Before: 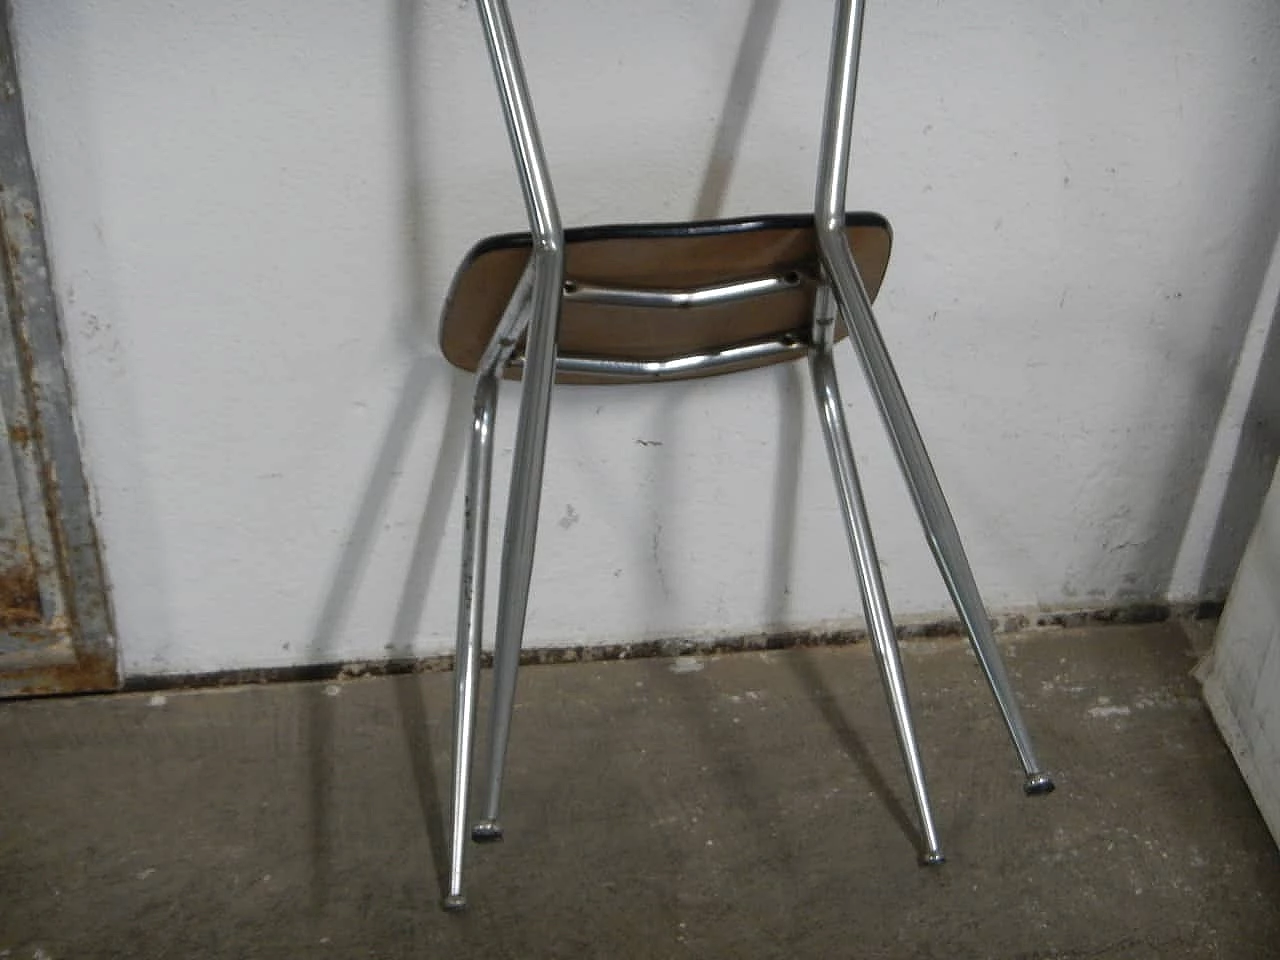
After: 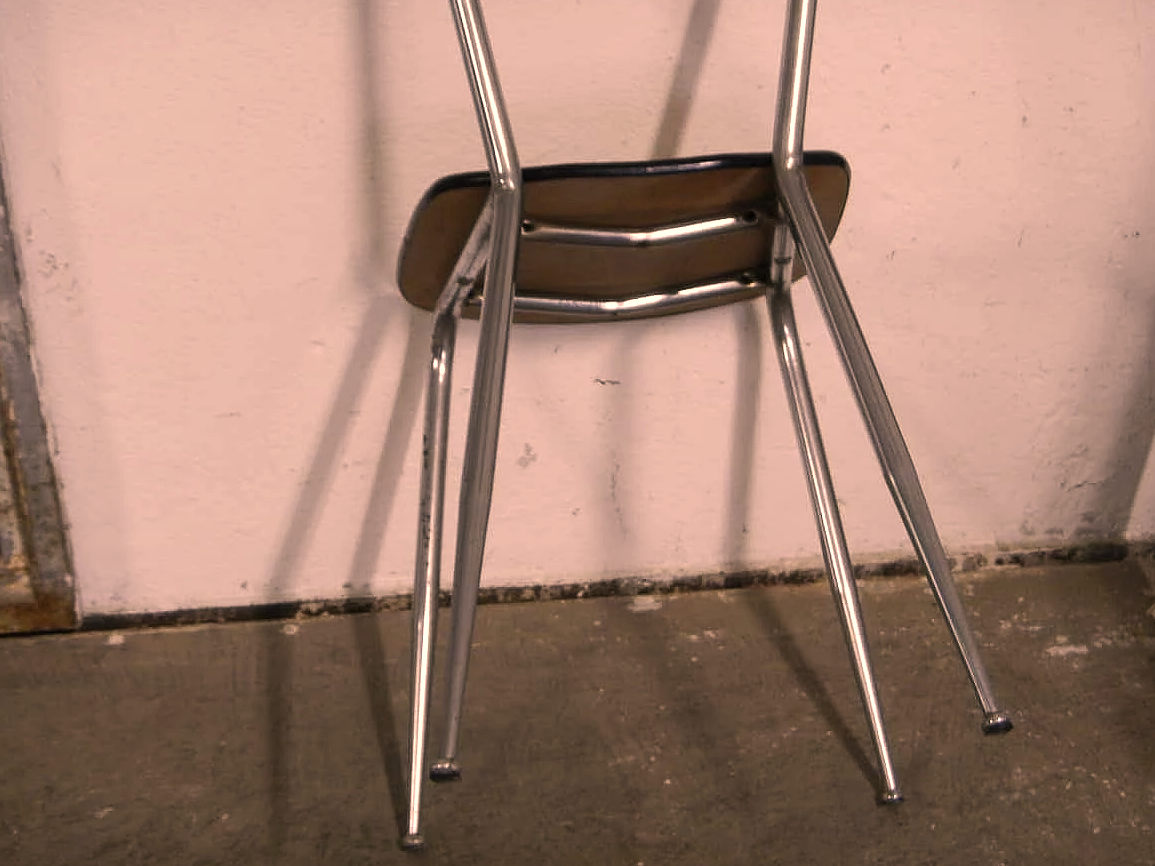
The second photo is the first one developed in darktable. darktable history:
crop: left 3.305%, top 6.436%, right 6.389%, bottom 3.258%
color correction: highlights a* 21.16, highlights b* 19.61
tone equalizer: -8 EV -0.417 EV, -7 EV -0.389 EV, -6 EV -0.333 EV, -5 EV -0.222 EV, -3 EV 0.222 EV, -2 EV 0.333 EV, -1 EV 0.389 EV, +0 EV 0.417 EV, edges refinement/feathering 500, mask exposure compensation -1.57 EV, preserve details no
shadows and highlights: shadows 25, highlights -25
